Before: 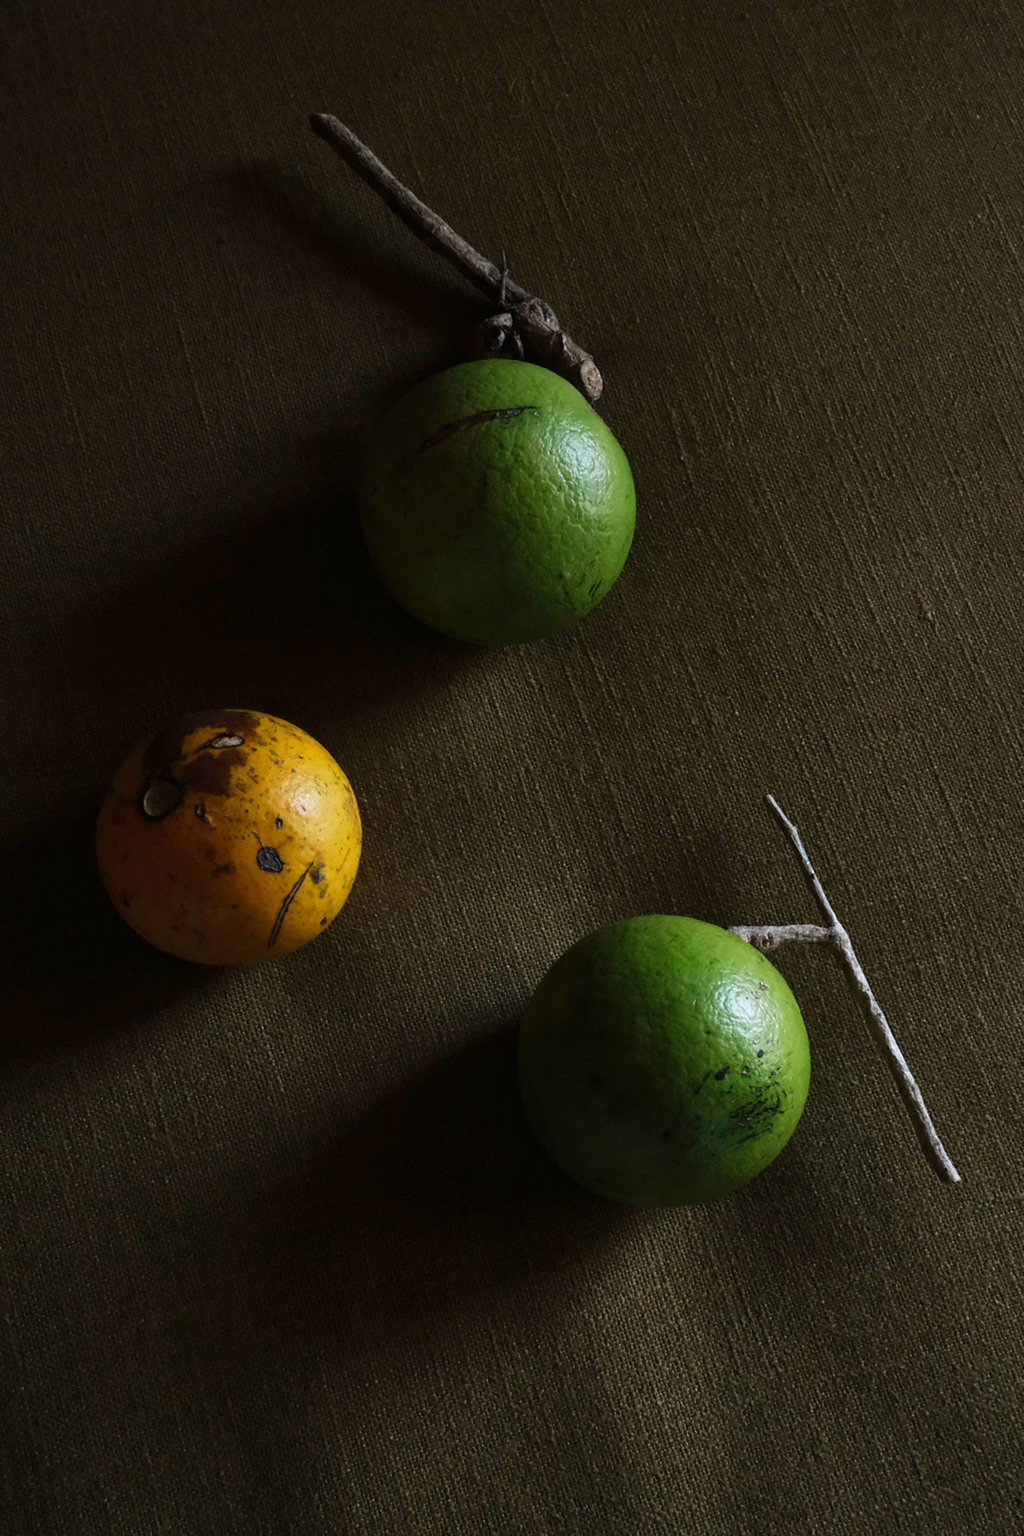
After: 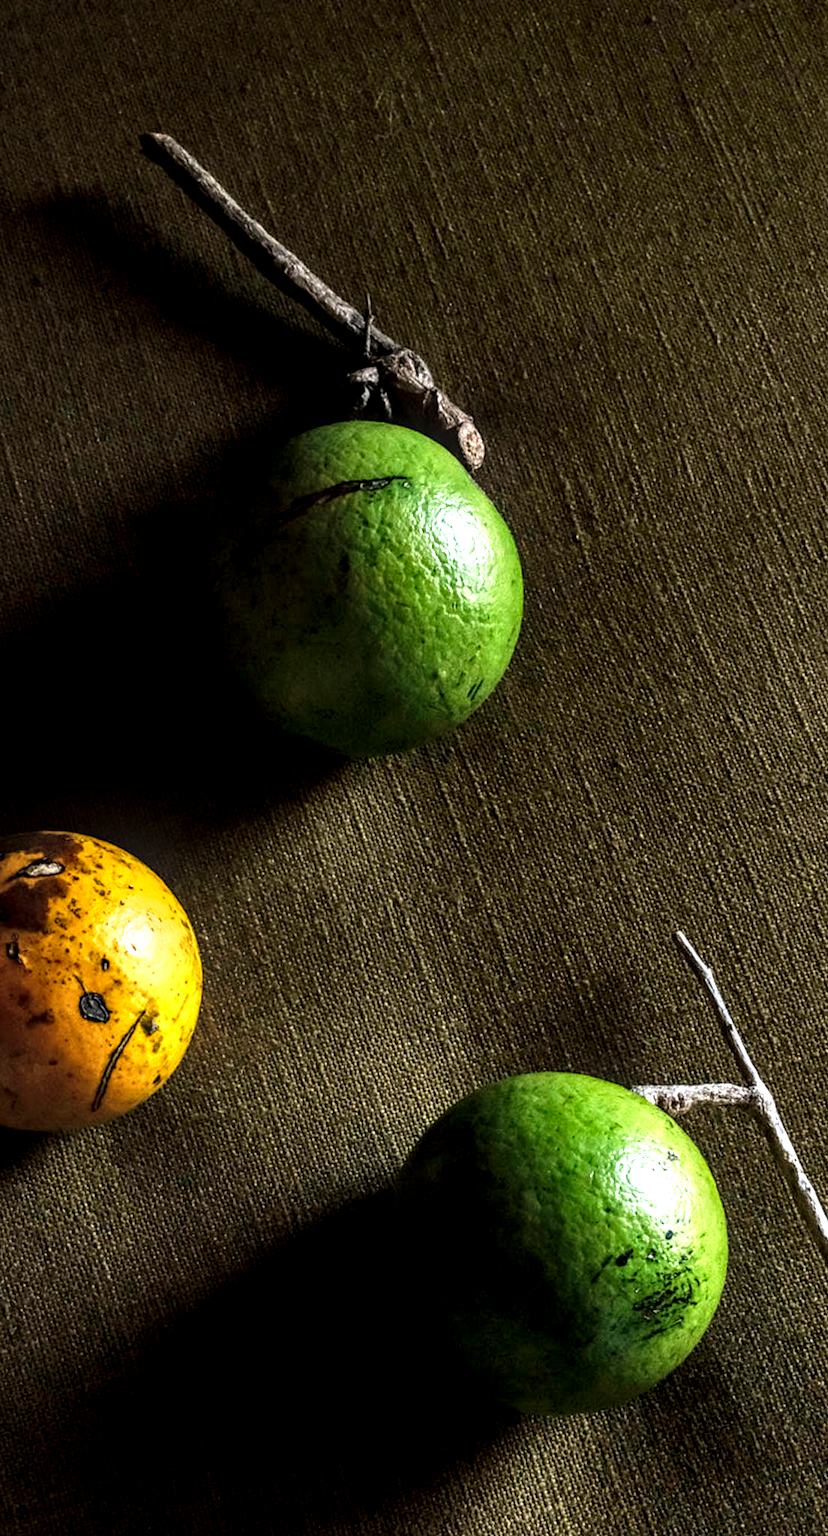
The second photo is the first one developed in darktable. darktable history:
exposure: exposure 1 EV, compensate highlight preservation false
local contrast: highlights 14%, shadows 36%, detail 184%, midtone range 0.468
crop: left 18.559%, right 12.423%, bottom 14.263%
tone curve: curves: ch0 [(0, 0) (0.003, 0.001) (0.011, 0.005) (0.025, 0.011) (0.044, 0.02) (0.069, 0.031) (0.1, 0.045) (0.136, 0.077) (0.177, 0.124) (0.224, 0.181) (0.277, 0.245) (0.335, 0.316) (0.399, 0.393) (0.468, 0.477) (0.543, 0.568) (0.623, 0.666) (0.709, 0.771) (0.801, 0.871) (0.898, 0.965) (1, 1)], preserve colors none
